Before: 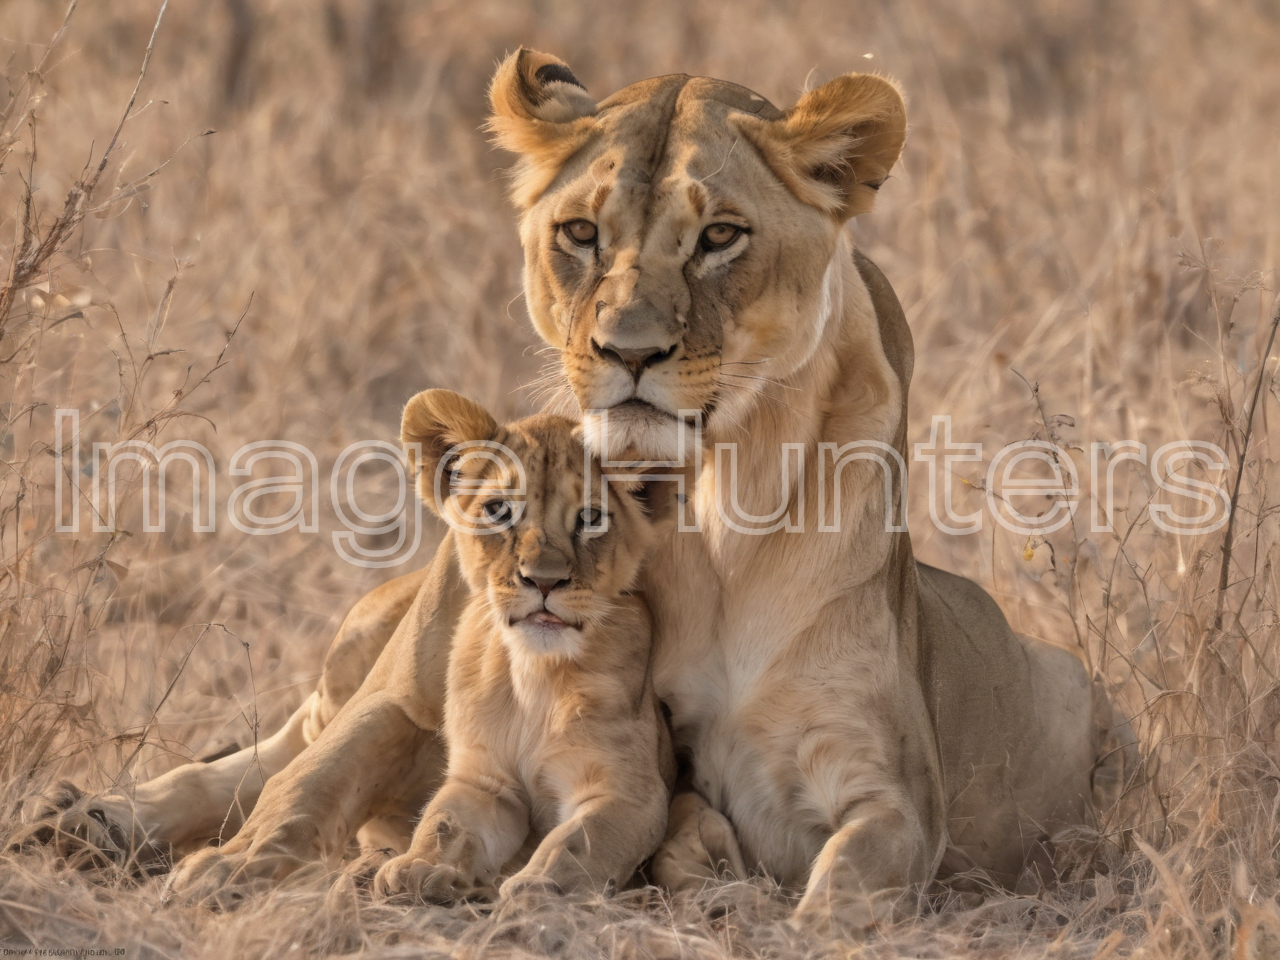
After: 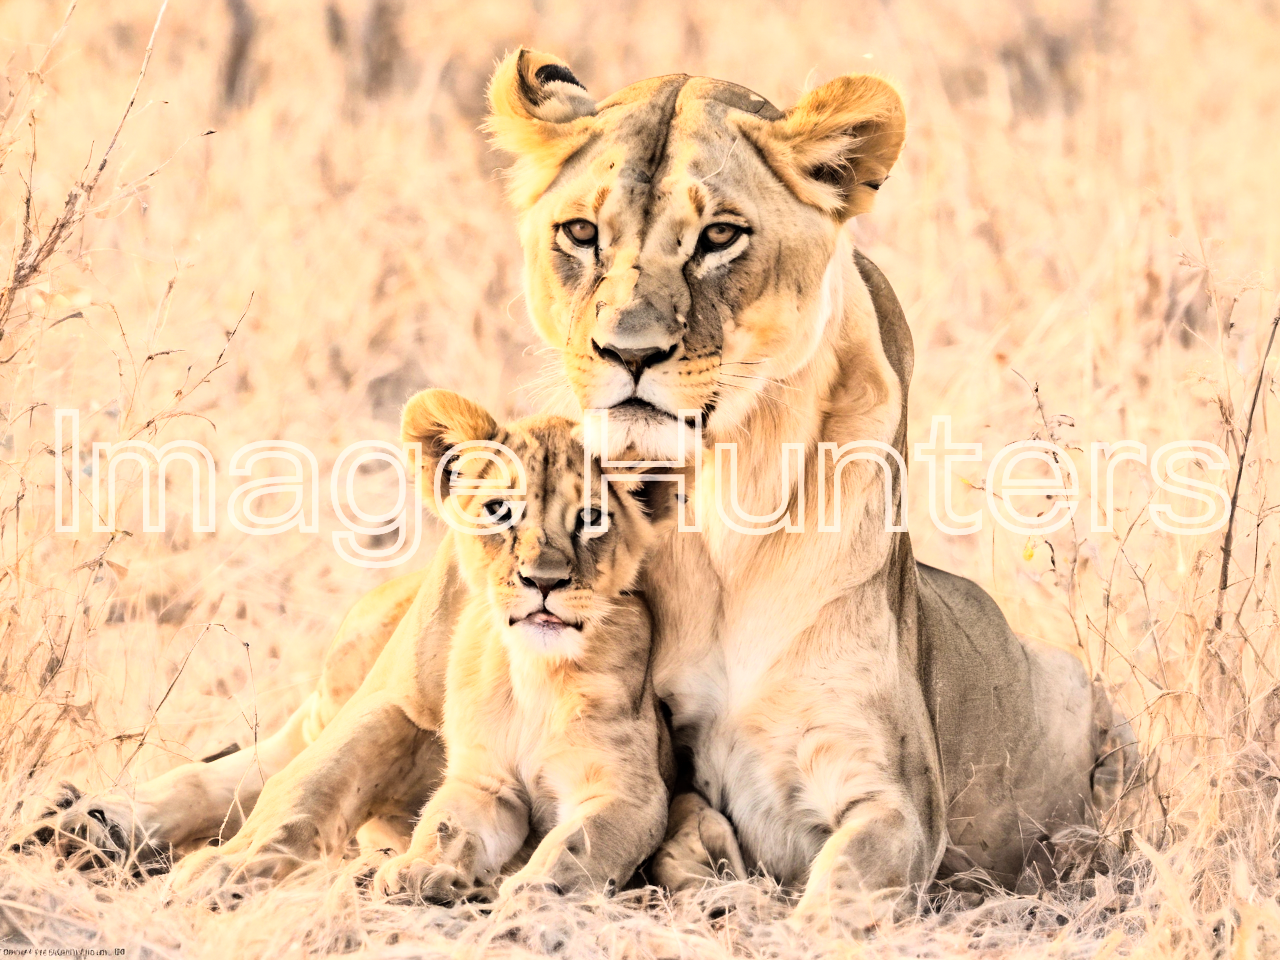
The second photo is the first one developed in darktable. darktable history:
haze removal: compatibility mode true, adaptive false
shadows and highlights: shadows 25, highlights -25
rgb curve: curves: ch0 [(0, 0) (0.21, 0.15) (0.24, 0.21) (0.5, 0.75) (0.75, 0.96) (0.89, 0.99) (1, 1)]; ch1 [(0, 0.02) (0.21, 0.13) (0.25, 0.2) (0.5, 0.67) (0.75, 0.9) (0.89, 0.97) (1, 1)]; ch2 [(0, 0.02) (0.21, 0.13) (0.25, 0.2) (0.5, 0.67) (0.75, 0.9) (0.89, 0.97) (1, 1)], compensate middle gray true
exposure: exposure 0.556 EV, compensate highlight preservation false
